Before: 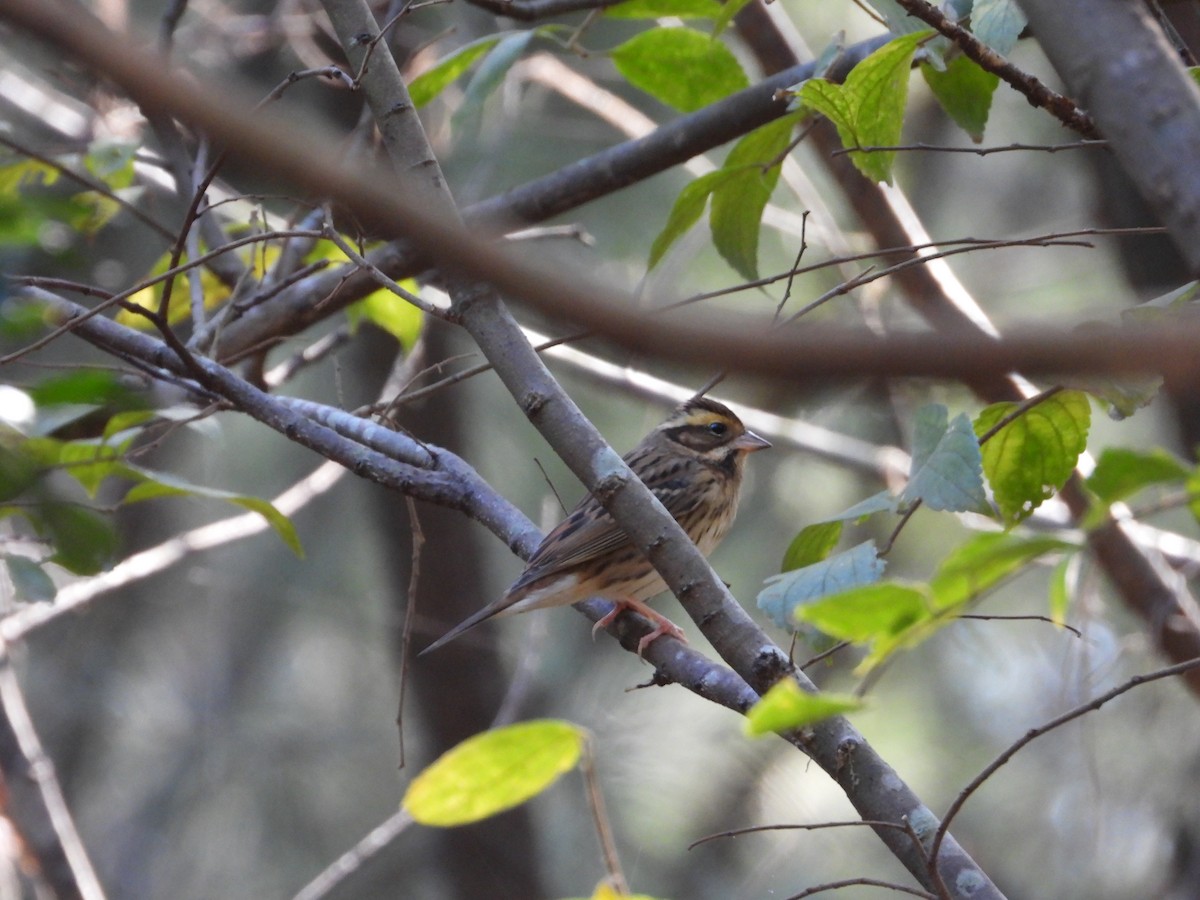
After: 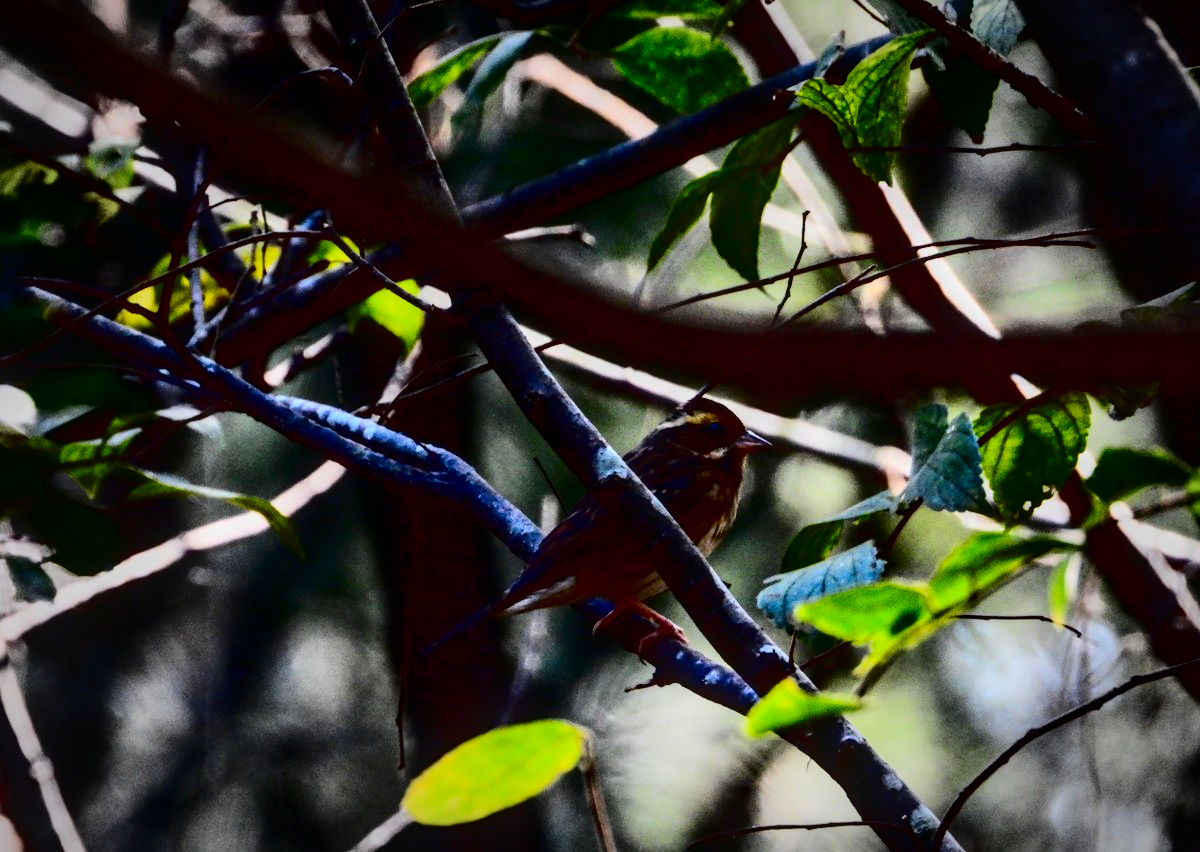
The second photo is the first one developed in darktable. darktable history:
local contrast: on, module defaults
contrast brightness saturation: contrast 0.79, brightness -0.994, saturation 0.992
crop and rotate: top 0.011%, bottom 5.283%
vignetting: fall-off start 67.54%, fall-off radius 67.06%, automatic ratio true
